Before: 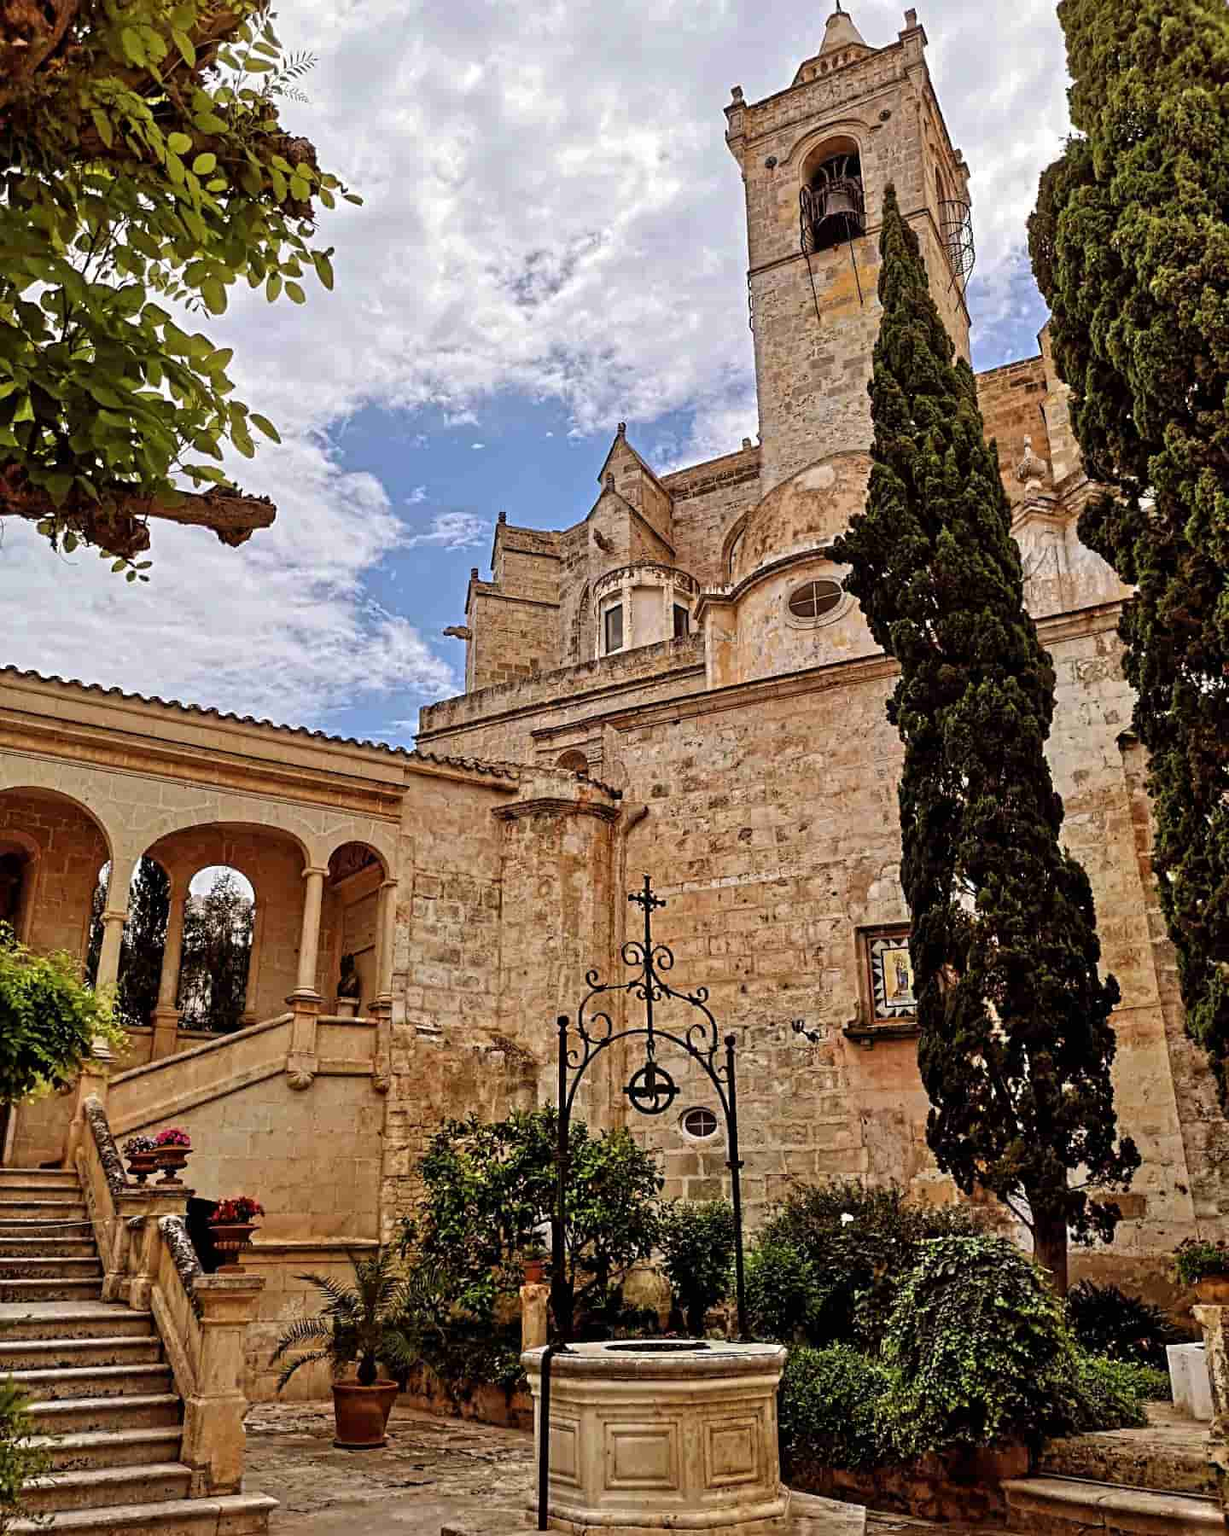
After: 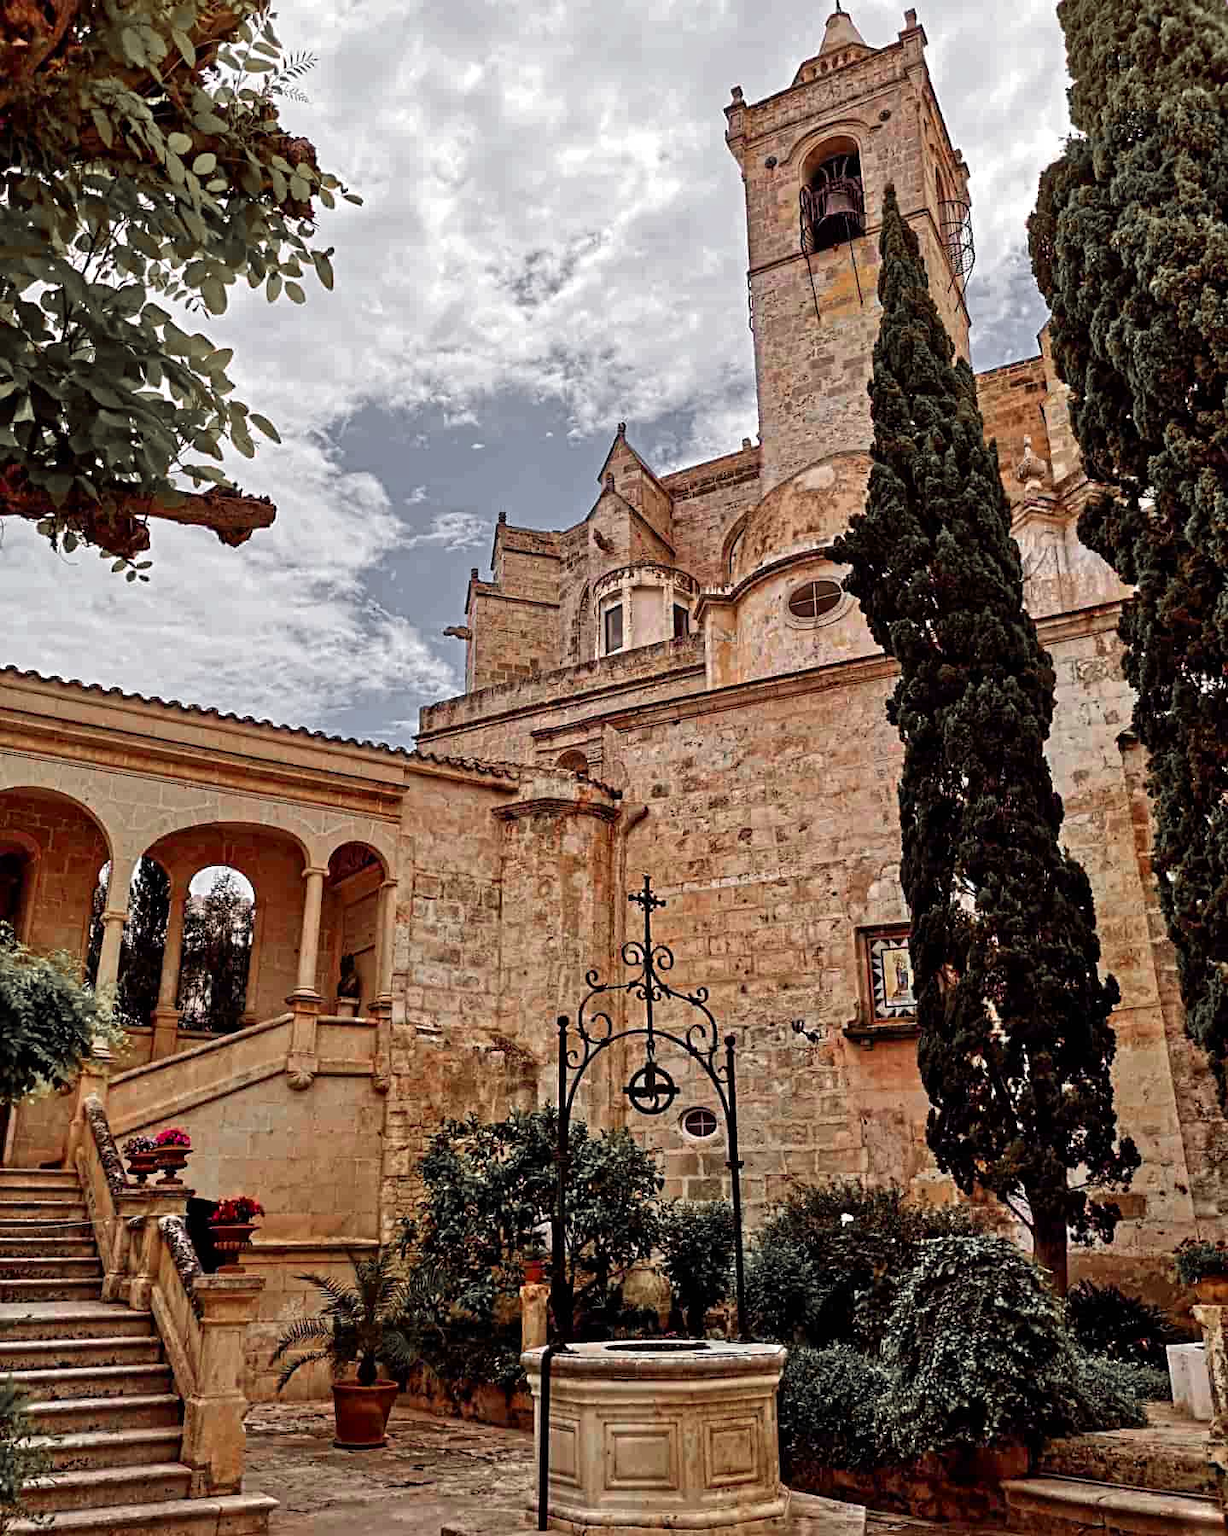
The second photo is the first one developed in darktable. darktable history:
color zones: curves: ch1 [(0, 0.638) (0.193, 0.442) (0.286, 0.15) (0.429, 0.14) (0.571, 0.142) (0.714, 0.154) (0.857, 0.175) (1, 0.638)]
color balance: gamma [0.9, 0.988, 0.975, 1.025], gain [1.05, 1, 1, 1]
